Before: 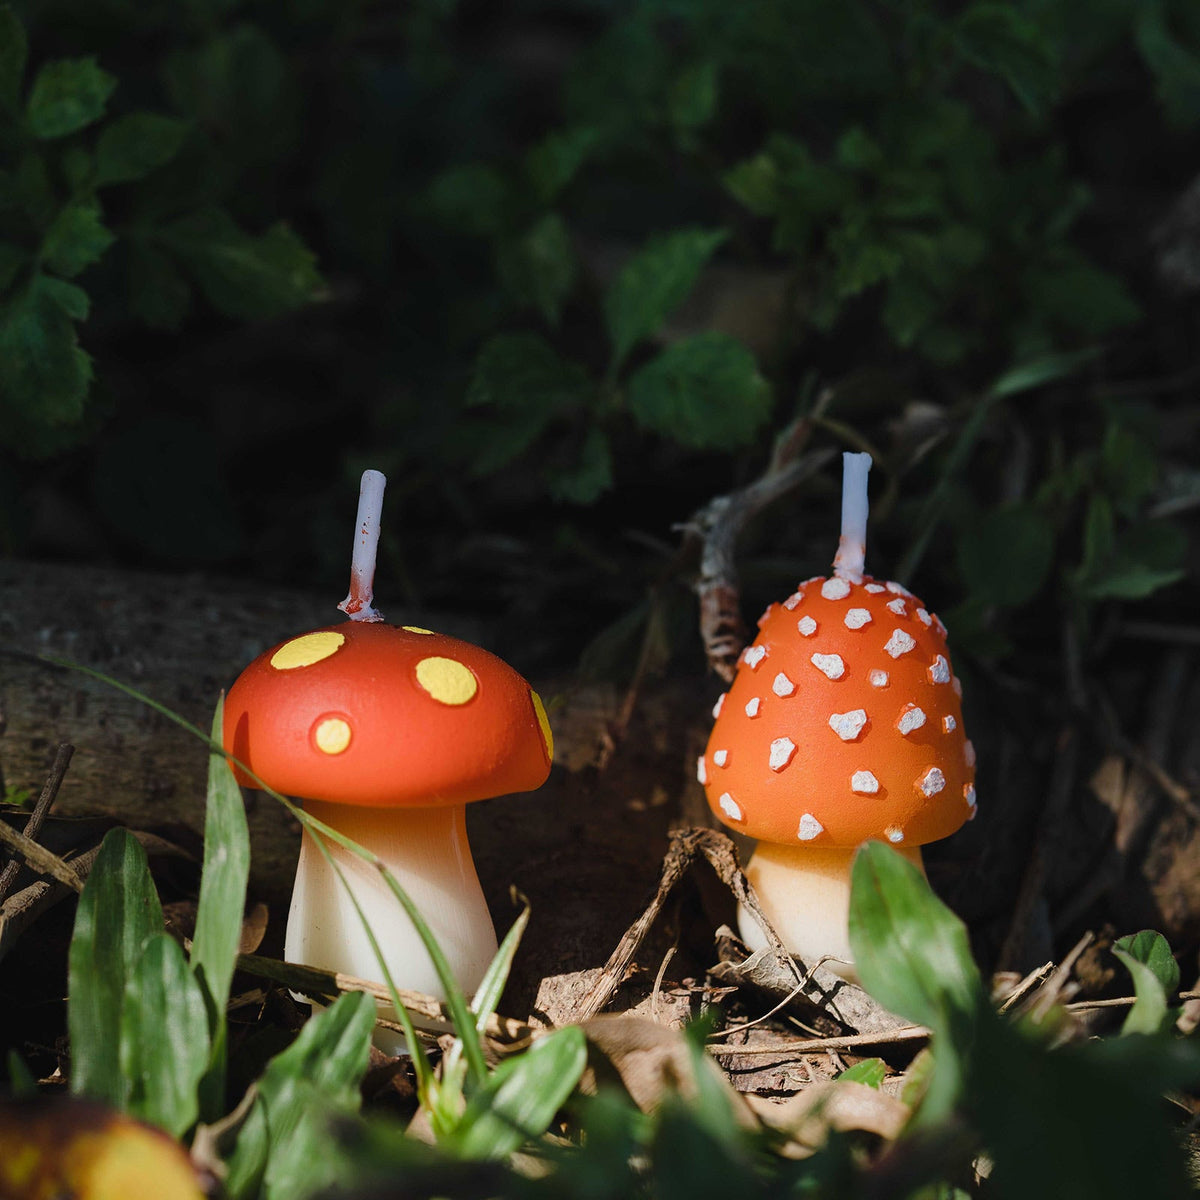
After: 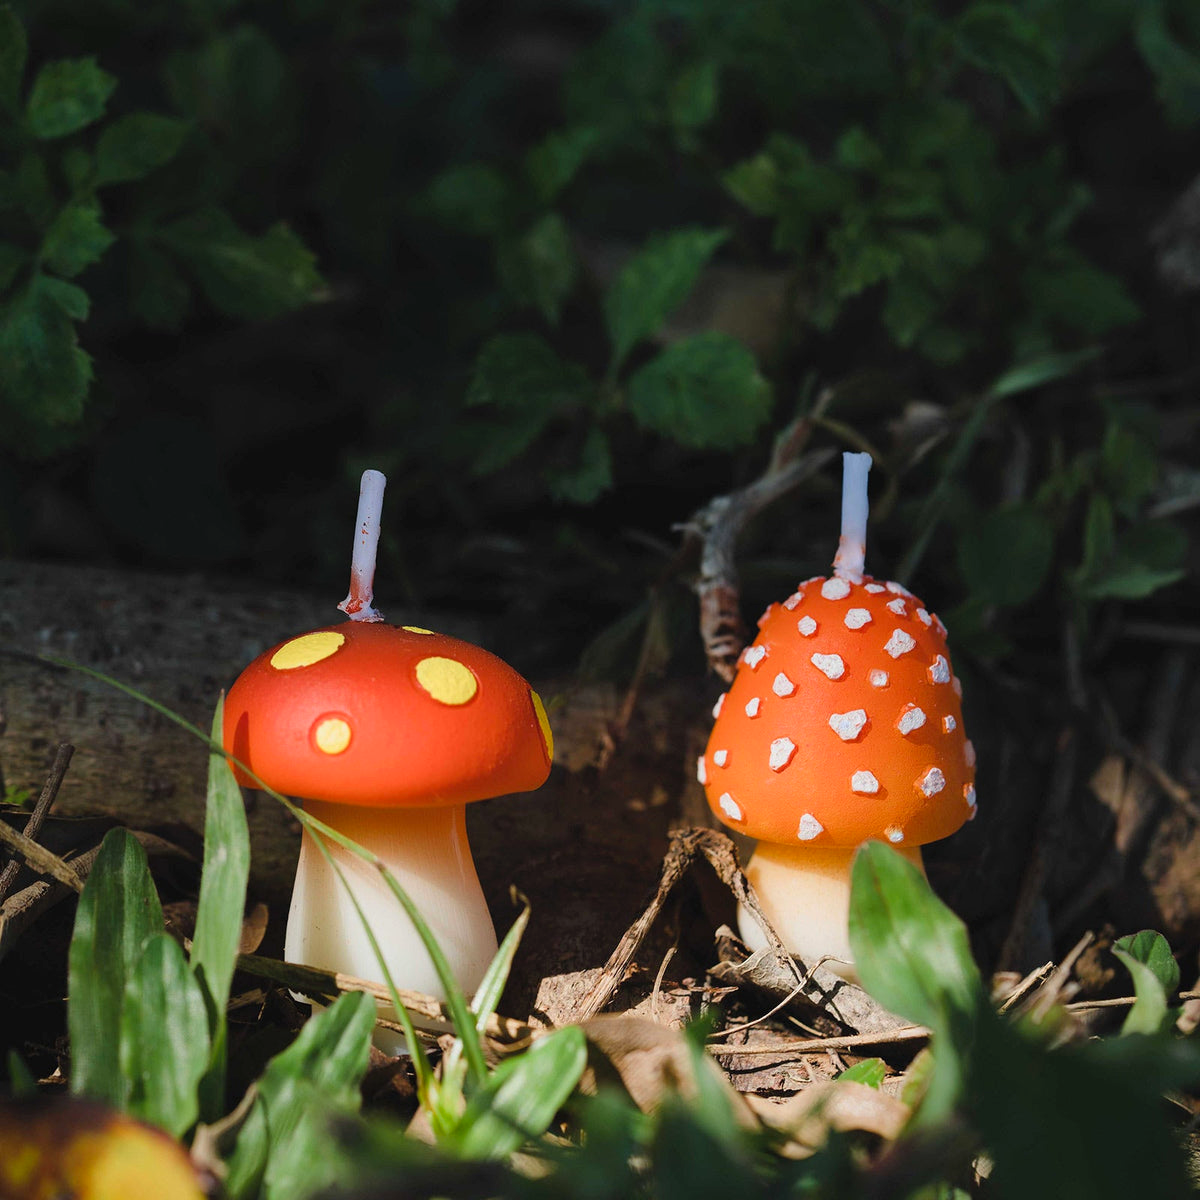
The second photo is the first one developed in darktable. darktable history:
contrast brightness saturation: contrast 0.029, brightness 0.062, saturation 0.121
